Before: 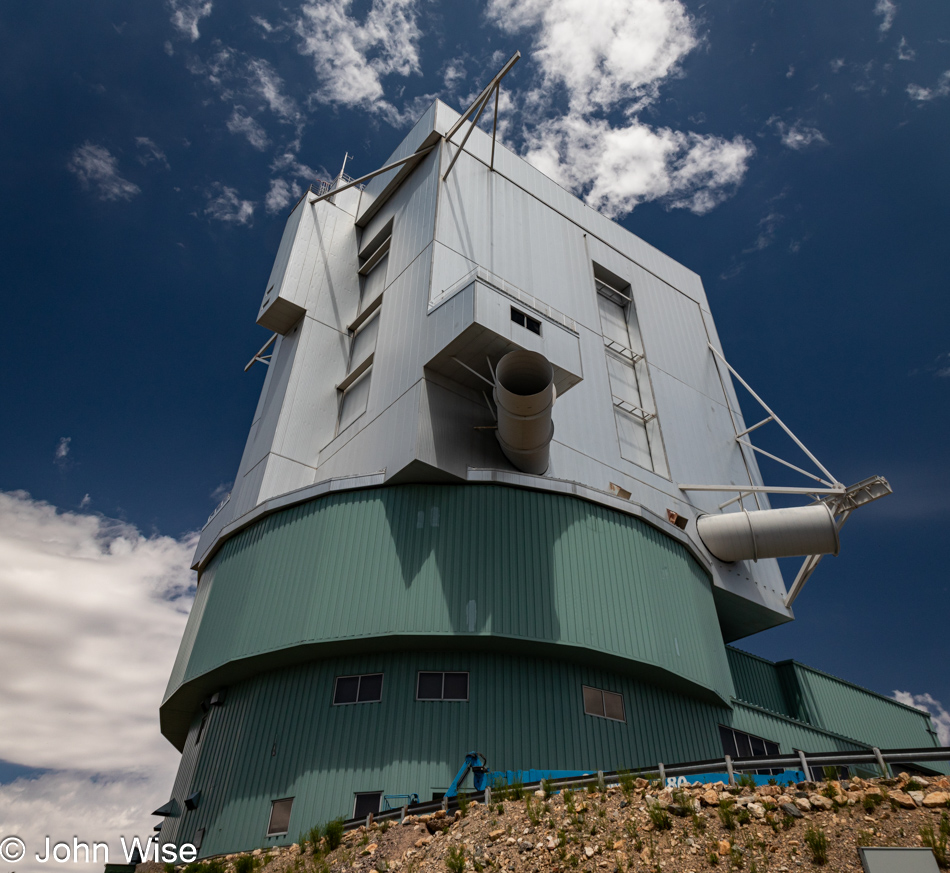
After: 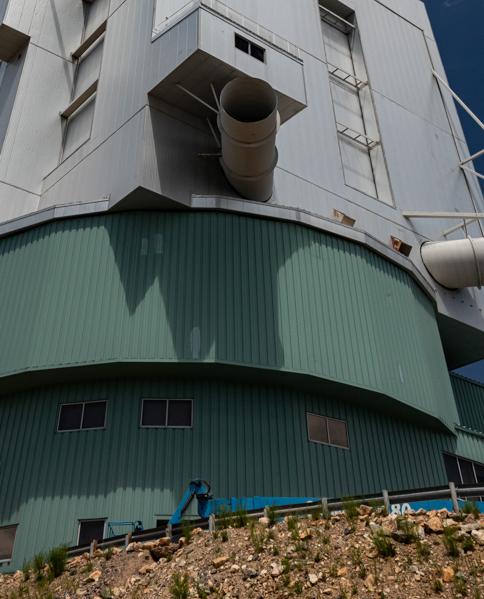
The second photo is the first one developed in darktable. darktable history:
crop and rotate: left 29.138%, top 31.3%, right 19.852%
